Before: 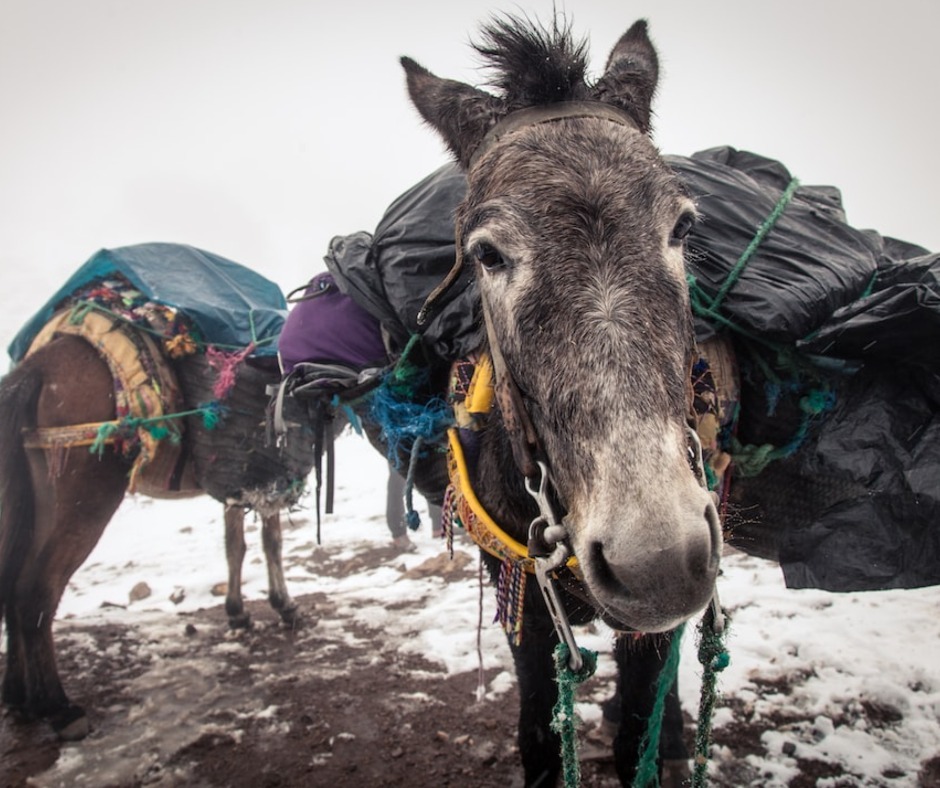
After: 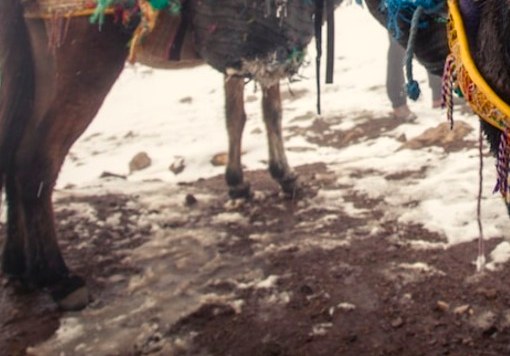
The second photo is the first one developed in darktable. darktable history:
crop and rotate: top 54.615%, right 45.665%, bottom 0.19%
color balance rgb: highlights gain › chroma 3.095%, highlights gain › hue 76.88°, perceptual saturation grading › global saturation 26.533%, perceptual saturation grading › highlights -28.114%, perceptual saturation grading › mid-tones 15.862%, perceptual saturation grading › shadows 34.351%
